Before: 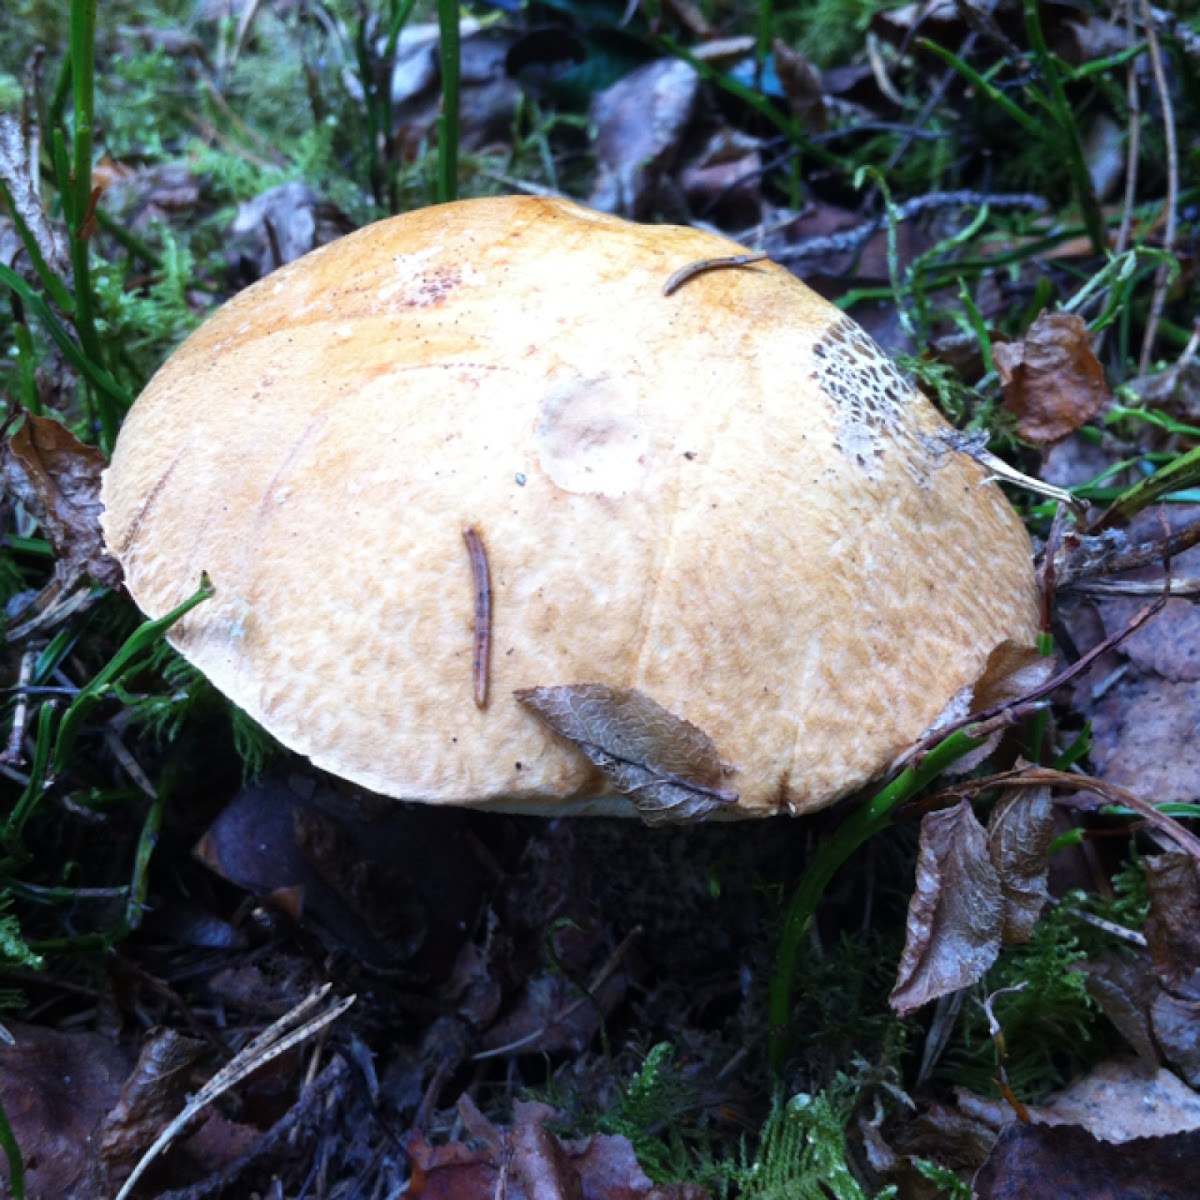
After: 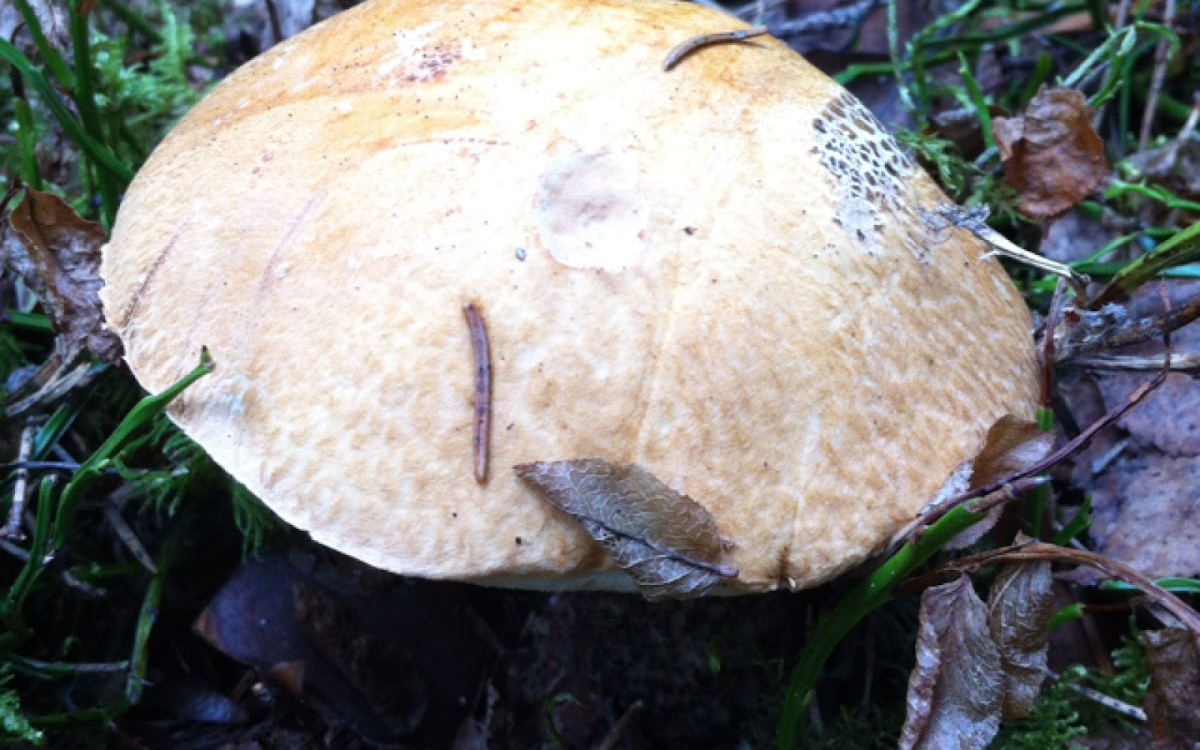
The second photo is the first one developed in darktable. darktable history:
crop: top 18.75%, bottom 18.75%
